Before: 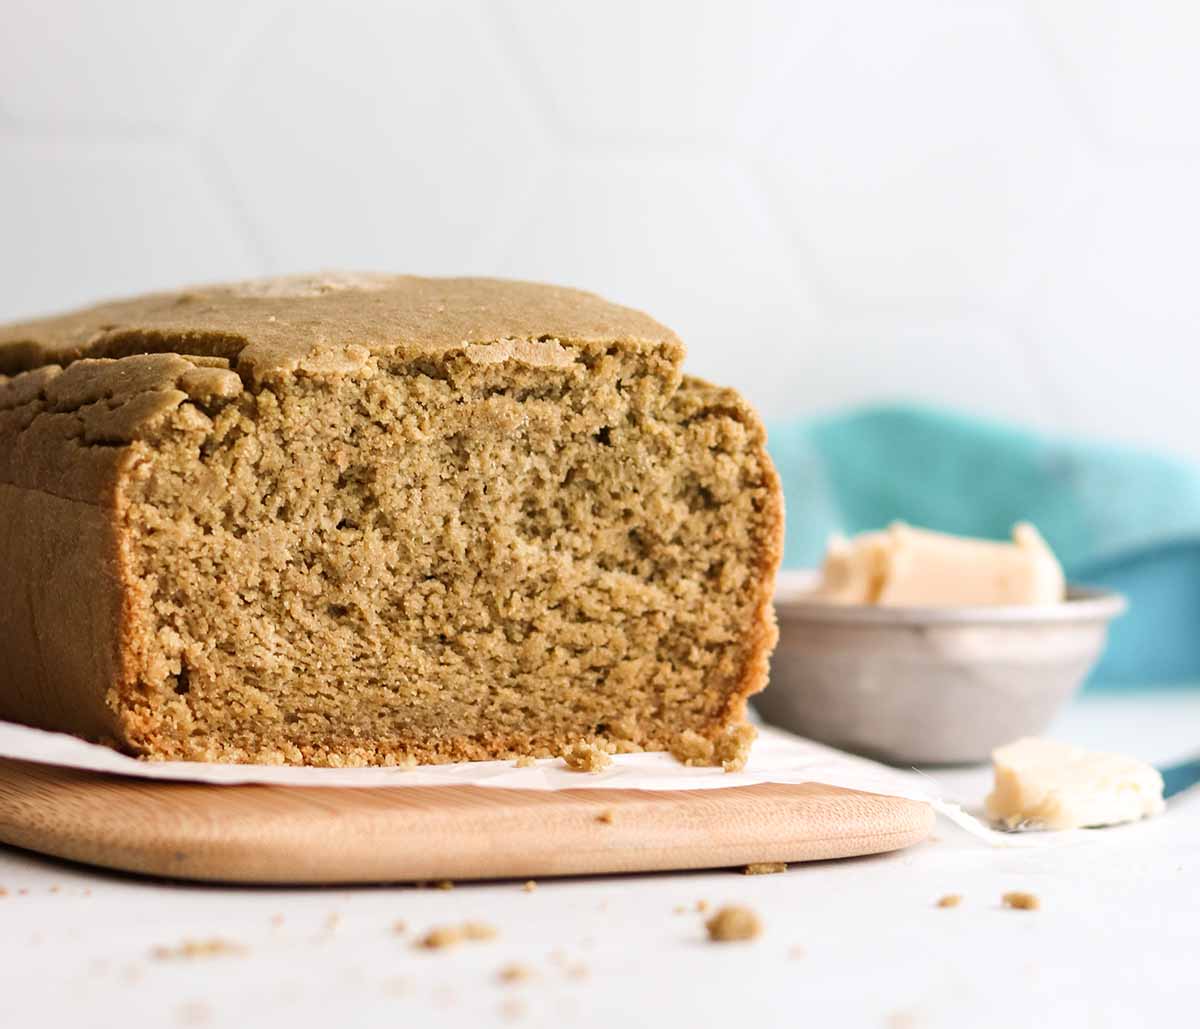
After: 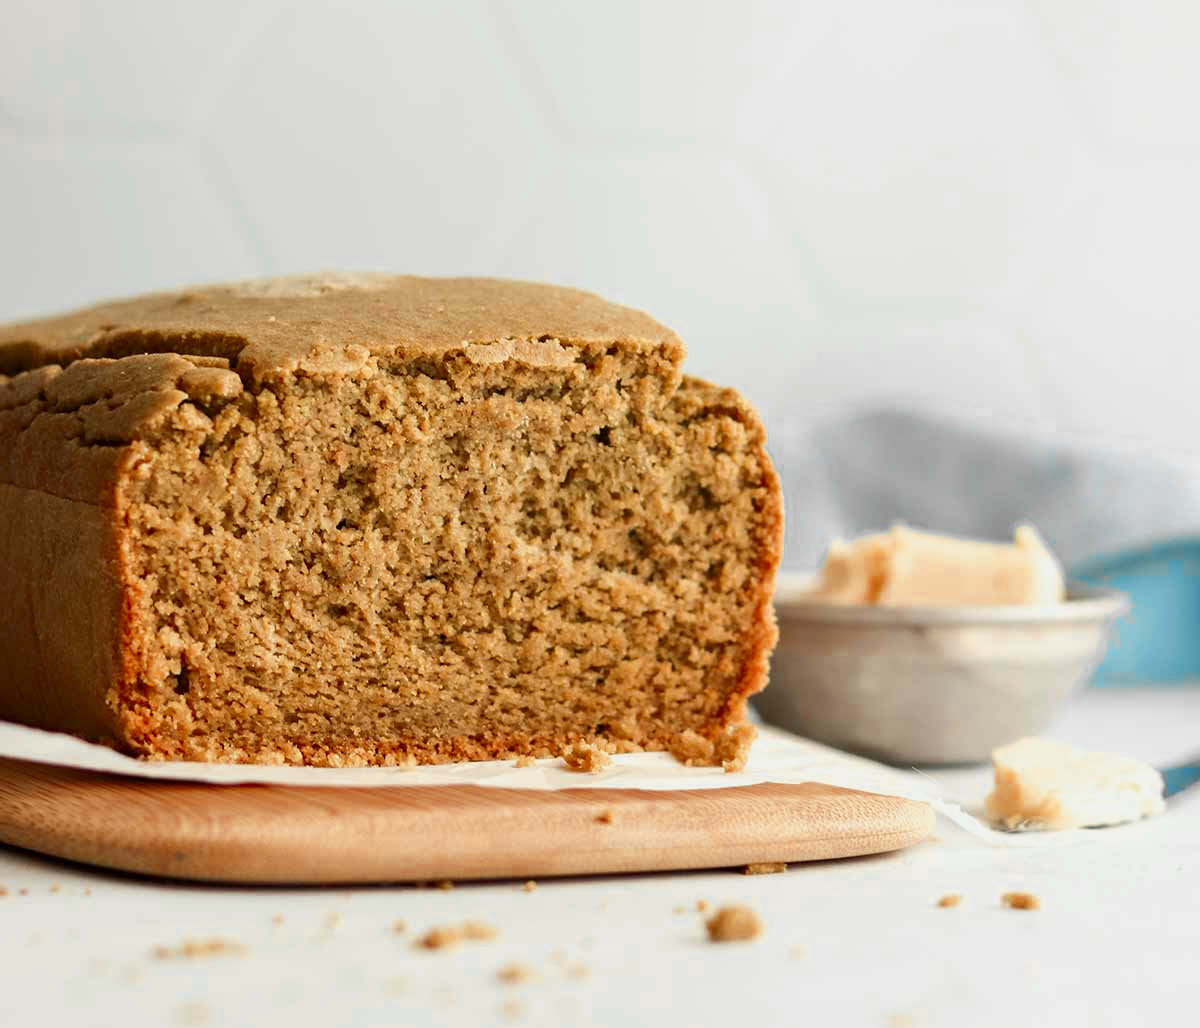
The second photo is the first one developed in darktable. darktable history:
exposure: black level correction 0.002, exposure -0.097 EV, compensate highlight preservation false
color correction: highlights a* -4.48, highlights b* 6.97
color zones: curves: ch0 [(0, 0.363) (0.128, 0.373) (0.25, 0.5) (0.402, 0.407) (0.521, 0.525) (0.63, 0.559) (0.729, 0.662) (0.867, 0.471)]; ch1 [(0, 0.515) (0.136, 0.618) (0.25, 0.5) (0.378, 0) (0.516, 0) (0.622, 0.593) (0.737, 0.819) (0.87, 0.593)]; ch2 [(0, 0.529) (0.128, 0.471) (0.282, 0.451) (0.386, 0.662) (0.516, 0.525) (0.633, 0.554) (0.75, 0.62) (0.875, 0.441)]
crop: bottom 0.054%
